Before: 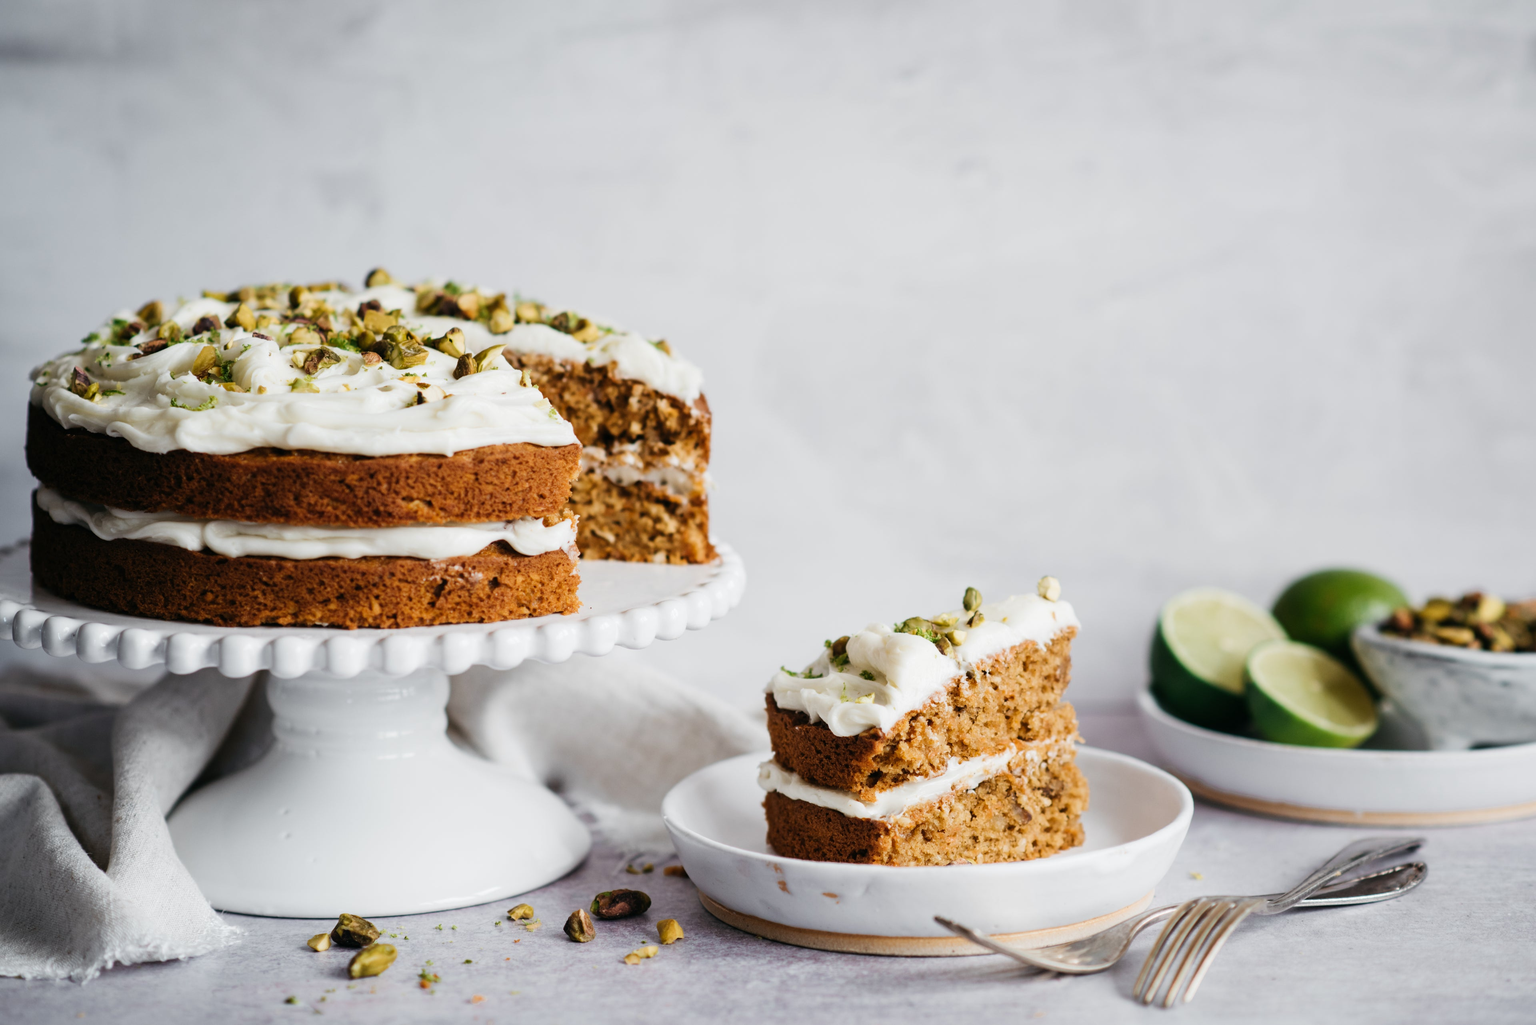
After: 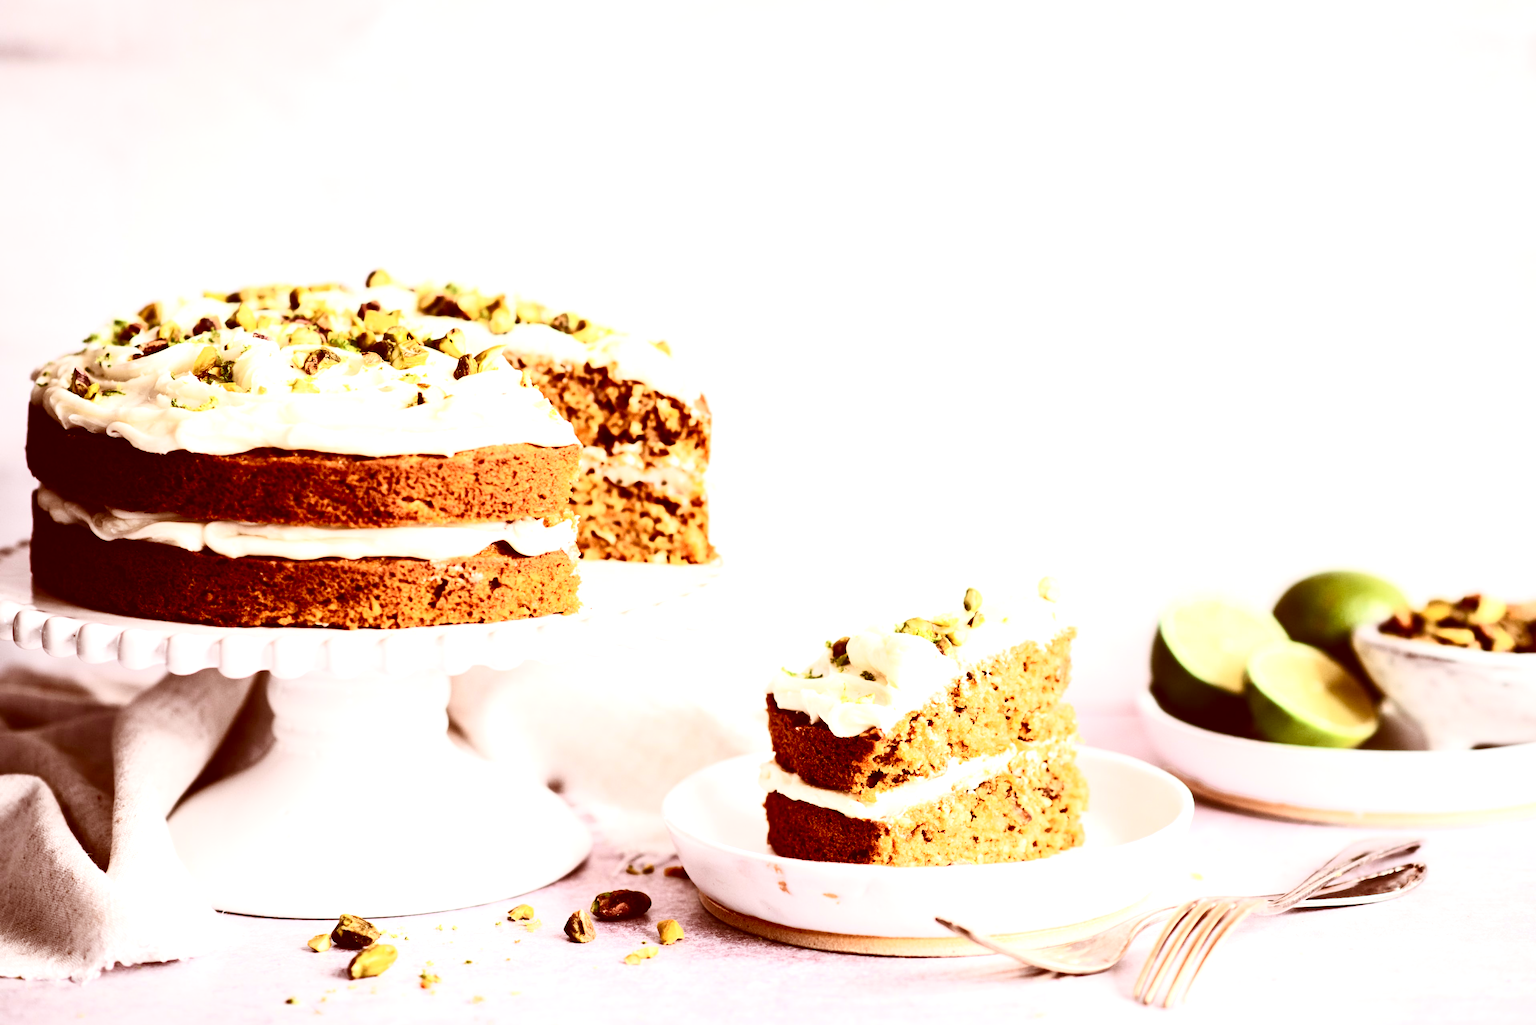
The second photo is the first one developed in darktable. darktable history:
exposure: black level correction 0, exposure 1.1 EV, compensate highlight preservation false
contrast brightness saturation: contrast 0.408, brightness 0.107, saturation 0.211
color correction: highlights a* 9.01, highlights b* 8.58, shadows a* 39.43, shadows b* 40, saturation 0.785
